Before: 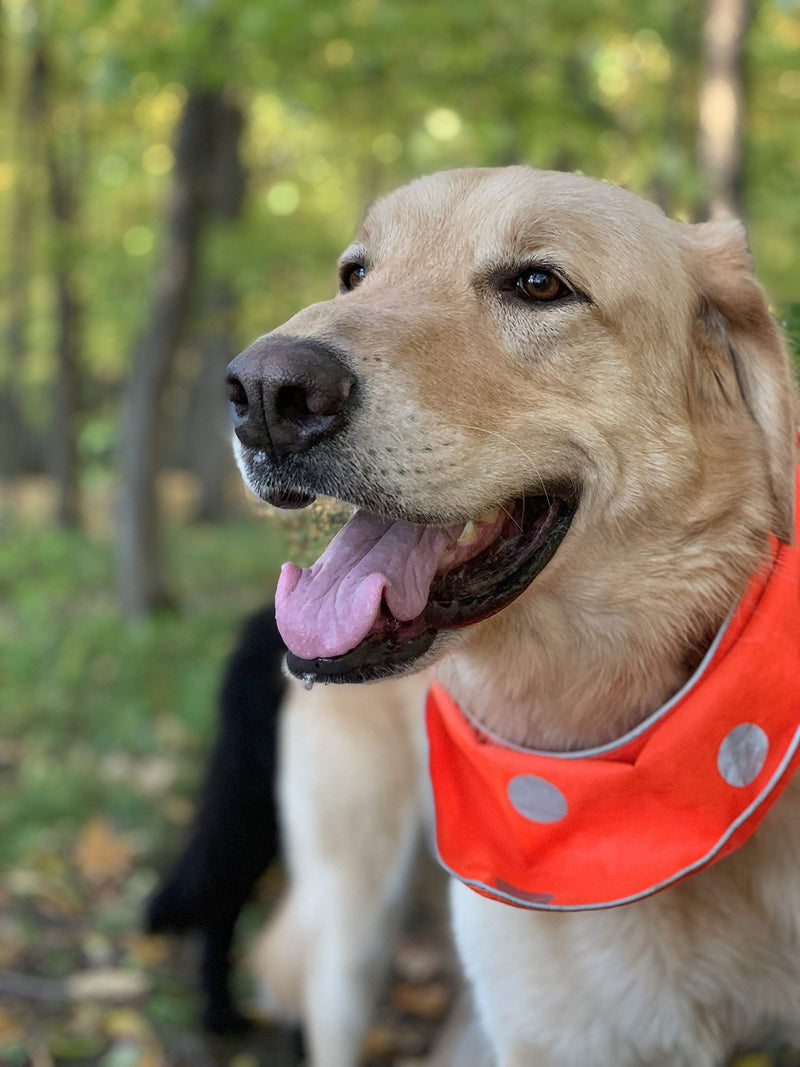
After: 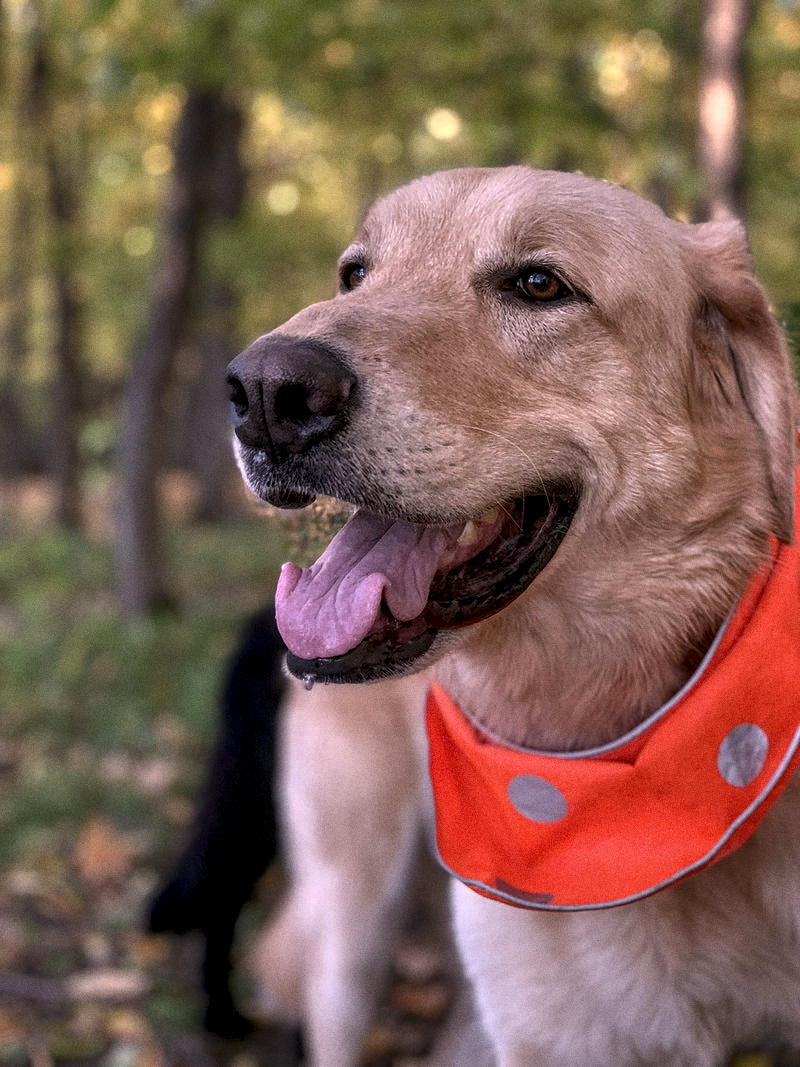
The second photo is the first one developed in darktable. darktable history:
local contrast: highlights 61%, detail 143%, midtone range 0.428
grain: coarseness 0.09 ISO
white balance: red 1.188, blue 1.11
tone curve: curves: ch0 [(0, 0) (0.797, 0.684) (1, 1)], color space Lab, linked channels, preserve colors none
